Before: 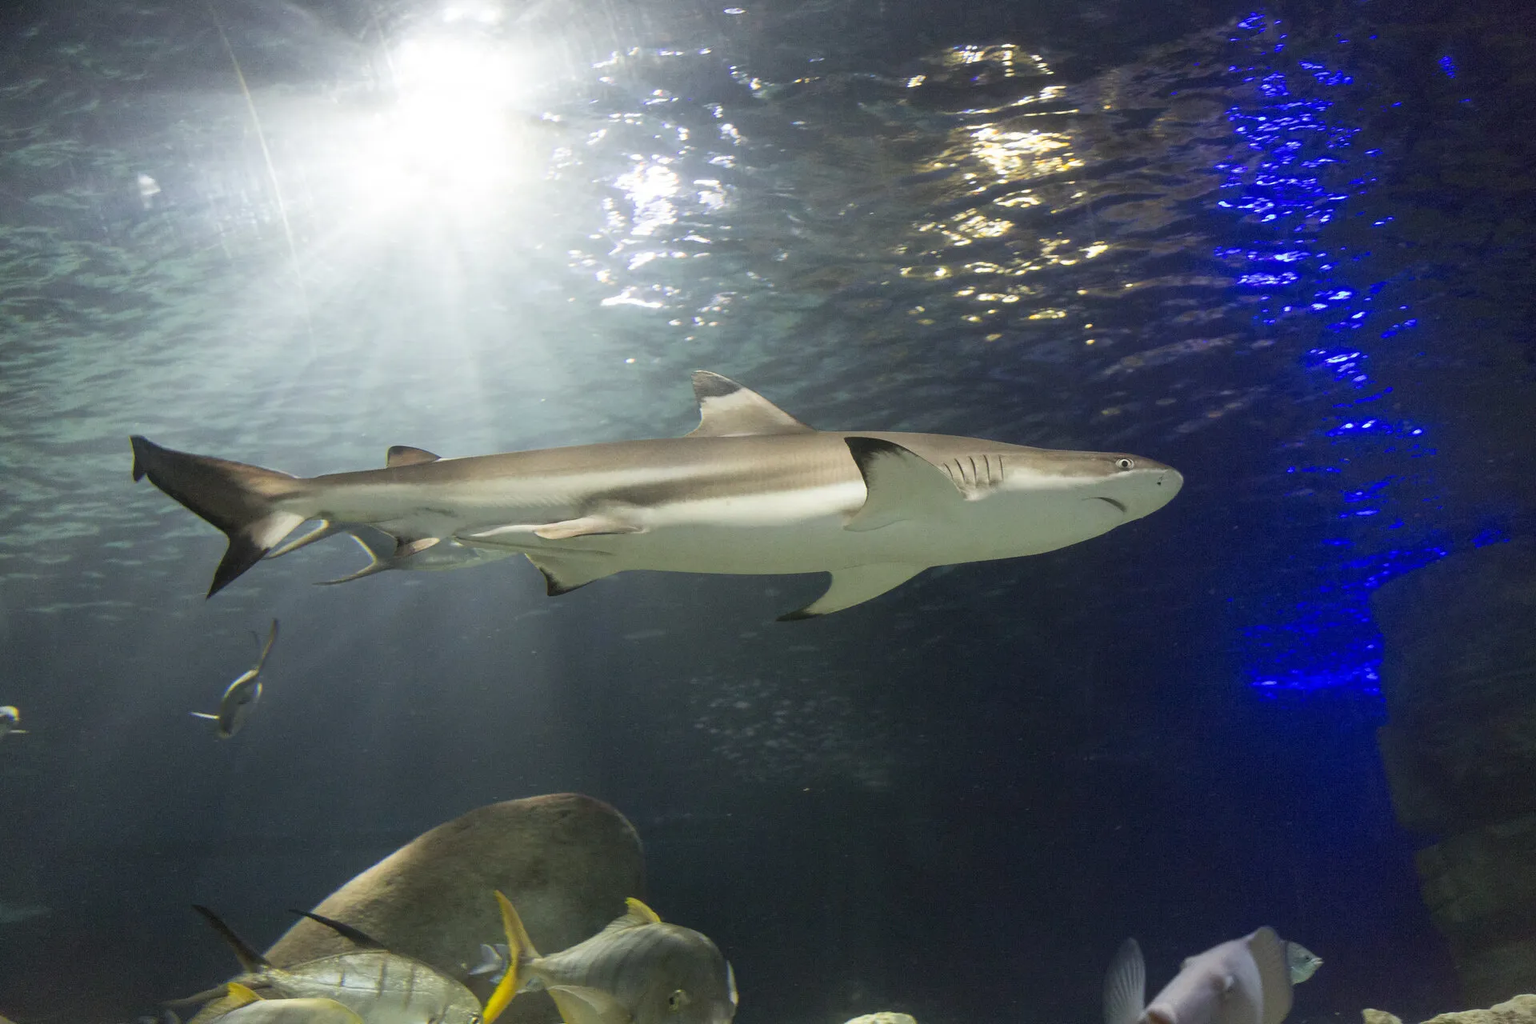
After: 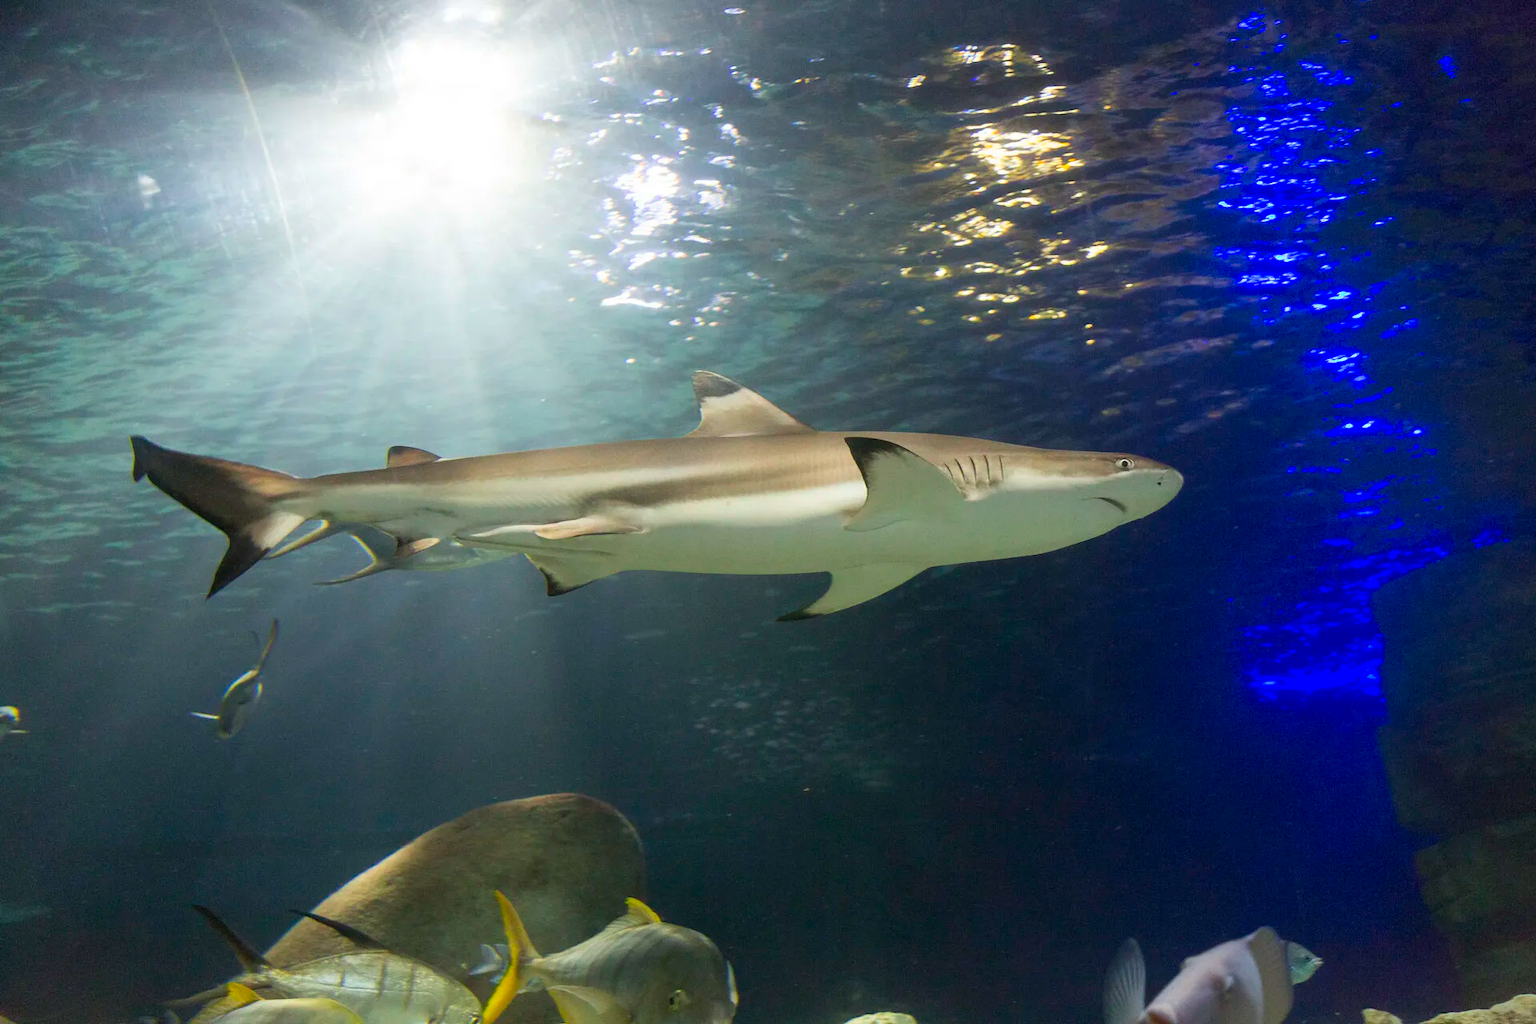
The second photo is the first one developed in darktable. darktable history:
color correction: highlights b* 0.06, saturation 1.34
